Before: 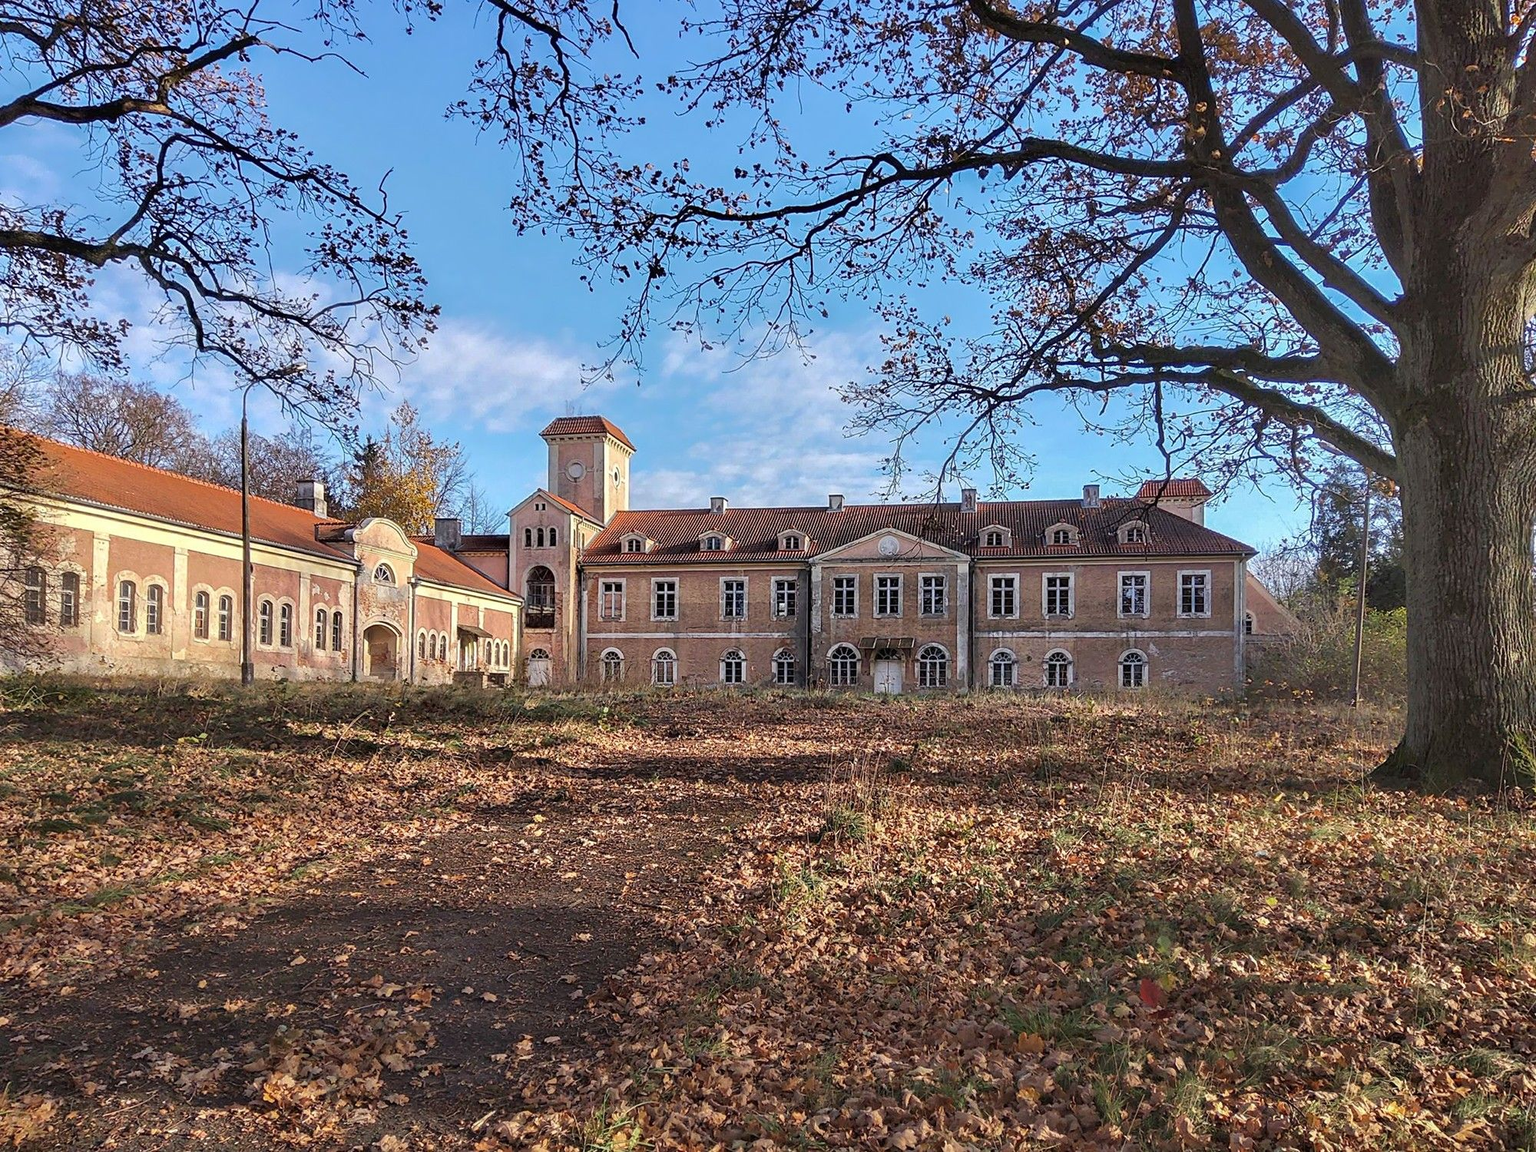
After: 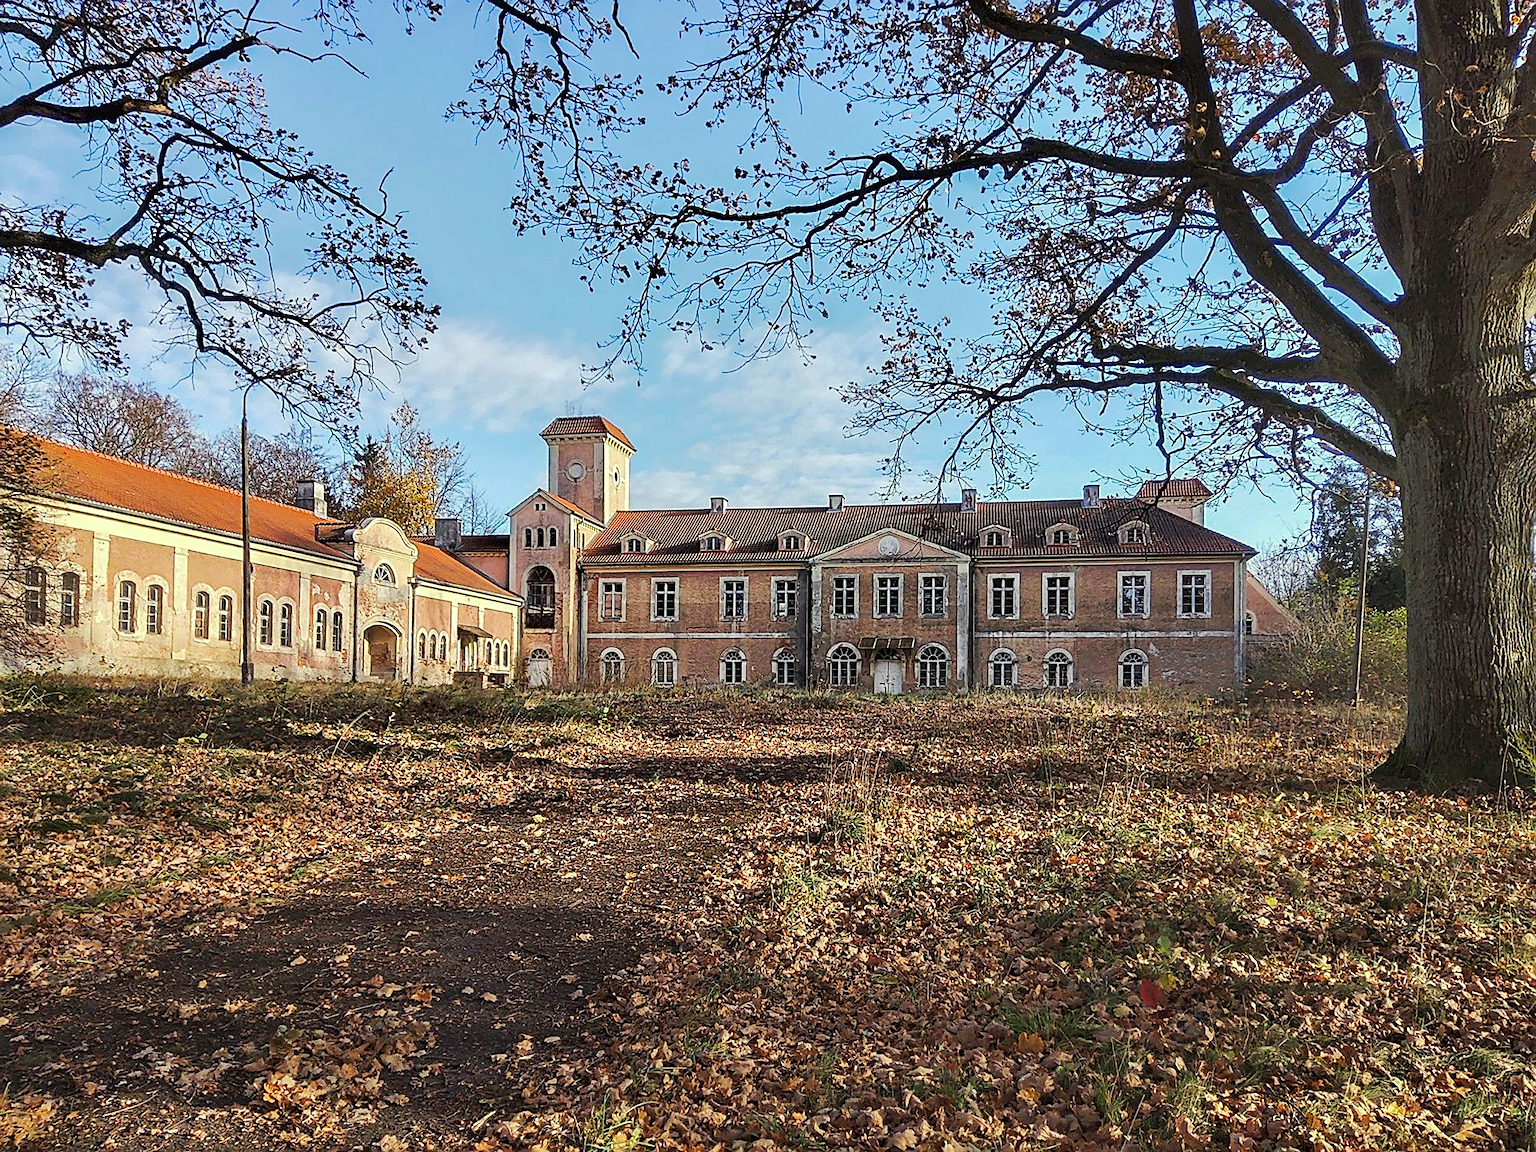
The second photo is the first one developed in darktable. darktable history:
tone curve: curves: ch0 [(0, 0) (0.003, 0.005) (0.011, 0.011) (0.025, 0.022) (0.044, 0.035) (0.069, 0.051) (0.1, 0.073) (0.136, 0.106) (0.177, 0.147) (0.224, 0.195) (0.277, 0.253) (0.335, 0.315) (0.399, 0.388) (0.468, 0.488) (0.543, 0.586) (0.623, 0.685) (0.709, 0.764) (0.801, 0.838) (0.898, 0.908) (1, 1)], preserve colors none
sharpen: on, module defaults
white balance: emerald 1
color correction: highlights a* -4.28, highlights b* 6.53
